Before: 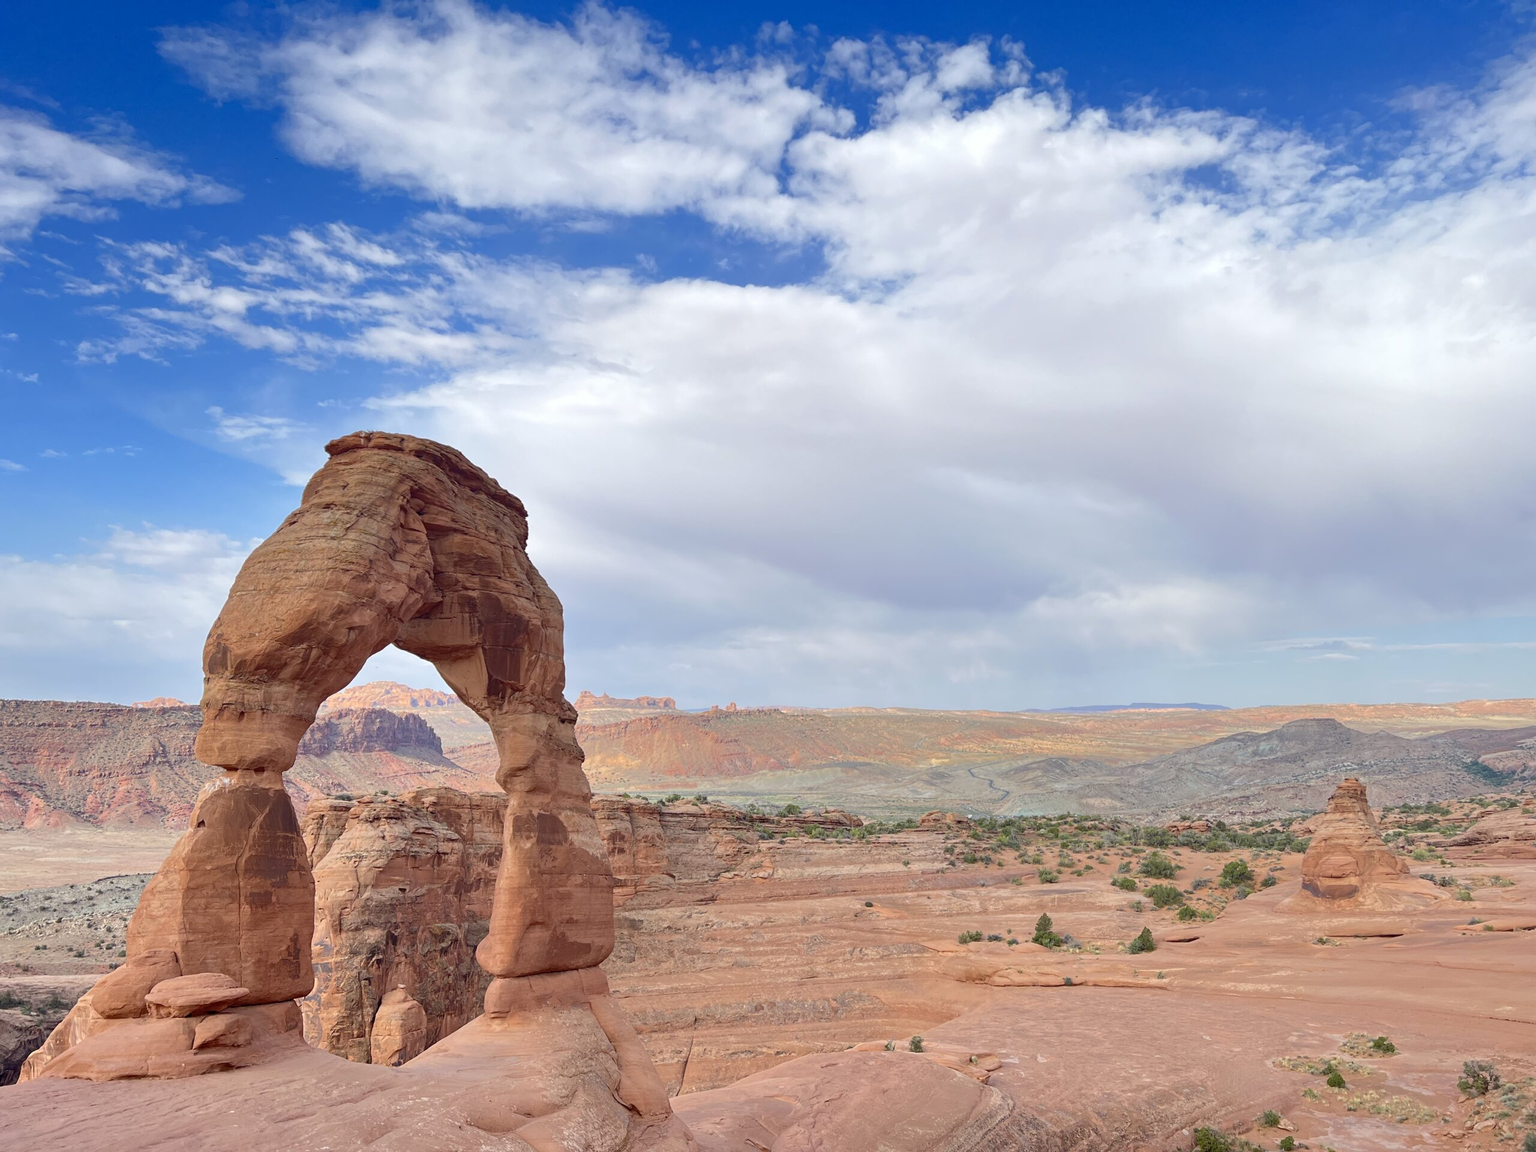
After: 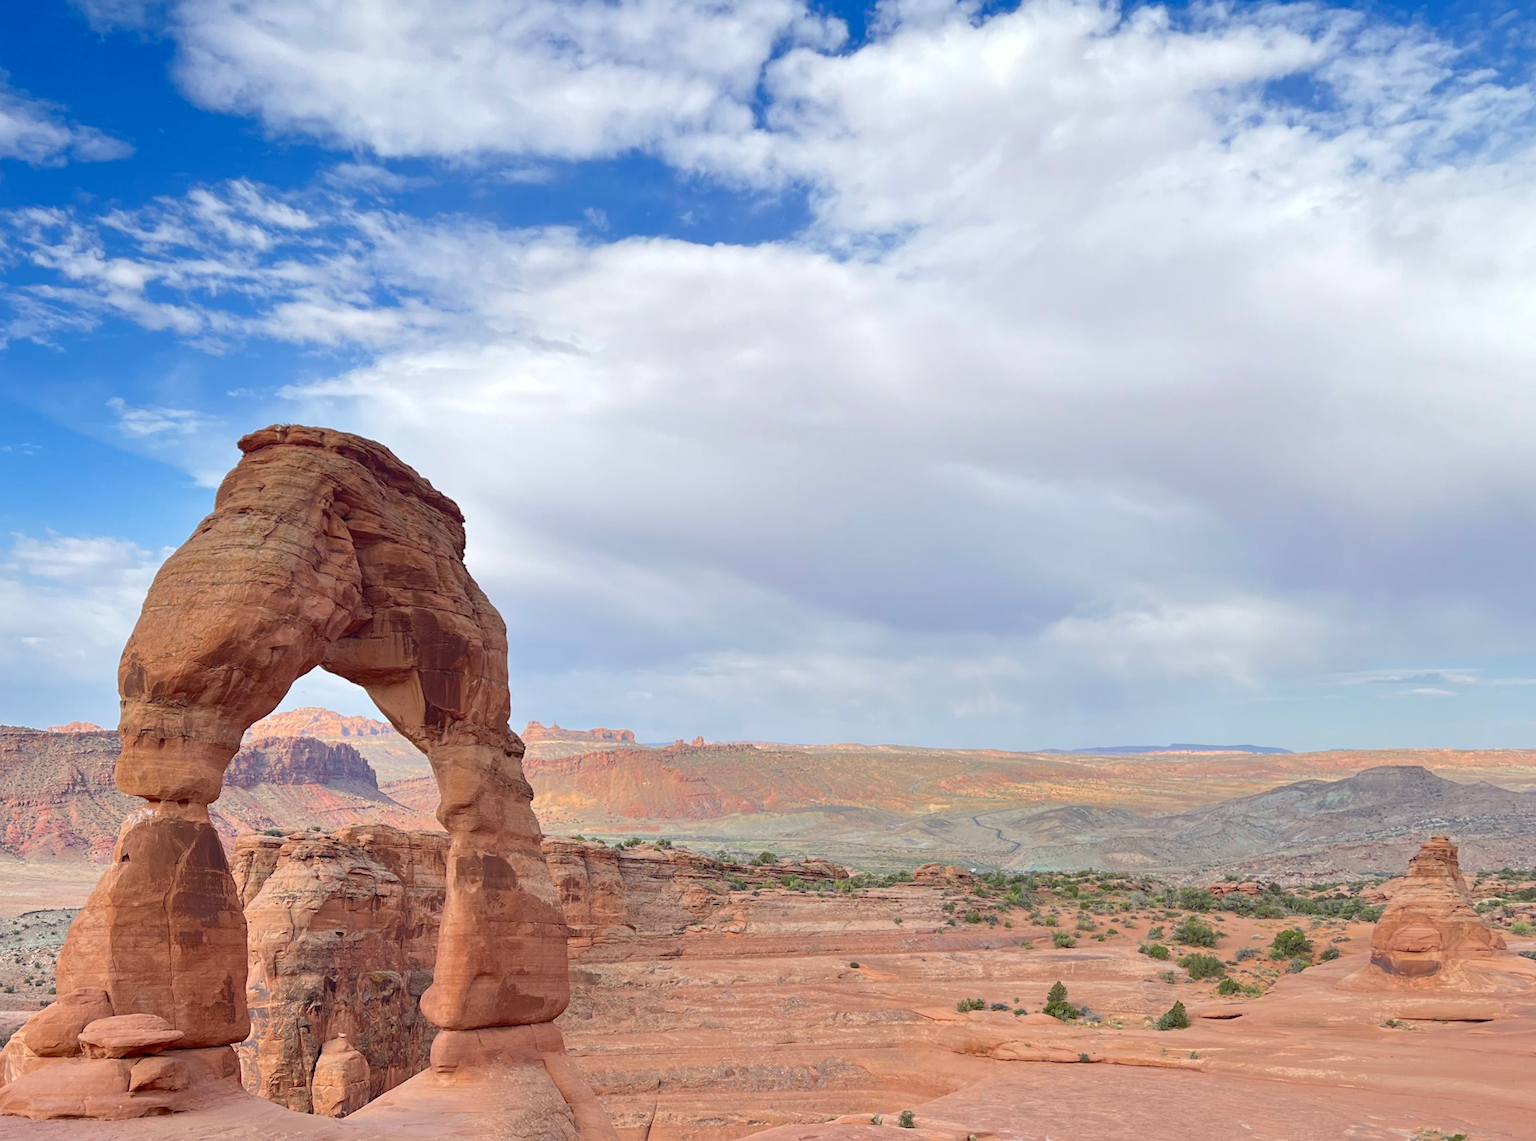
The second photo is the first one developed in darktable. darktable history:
rotate and perspective: rotation 0.062°, lens shift (vertical) 0.115, lens shift (horizontal) -0.133, crop left 0.047, crop right 0.94, crop top 0.061, crop bottom 0.94
crop: left 3.305%, top 6.436%, right 6.389%, bottom 3.258%
